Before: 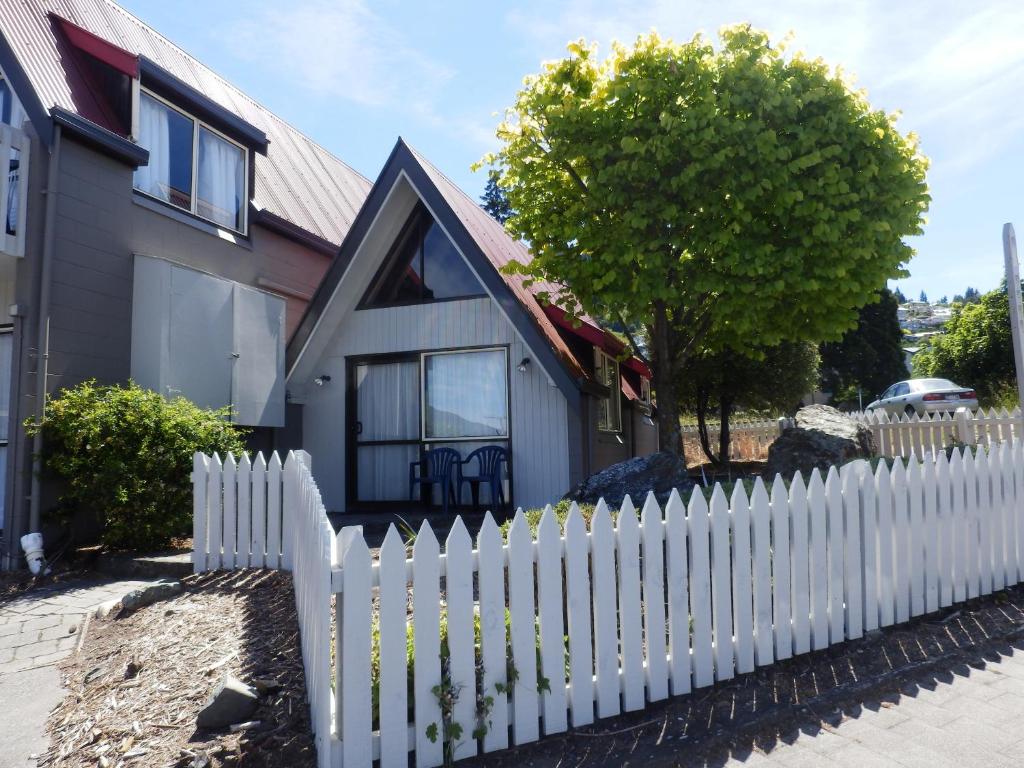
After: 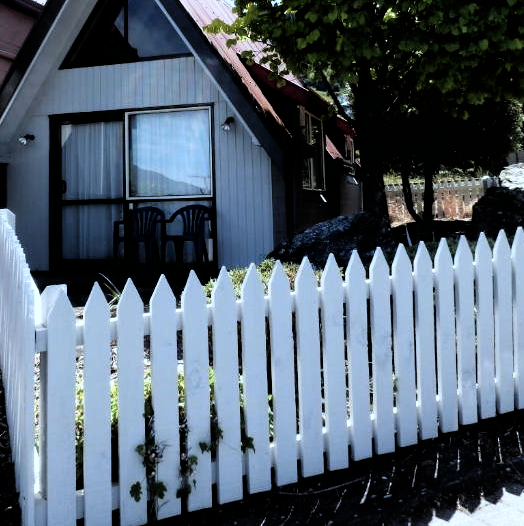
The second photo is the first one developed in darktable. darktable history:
filmic rgb: black relative exposure -3.61 EV, white relative exposure 2.18 EV, hardness 3.63
crop and rotate: left 28.965%, top 31.428%, right 19.825%
color correction: highlights a* -4.02, highlights b* -11.06
